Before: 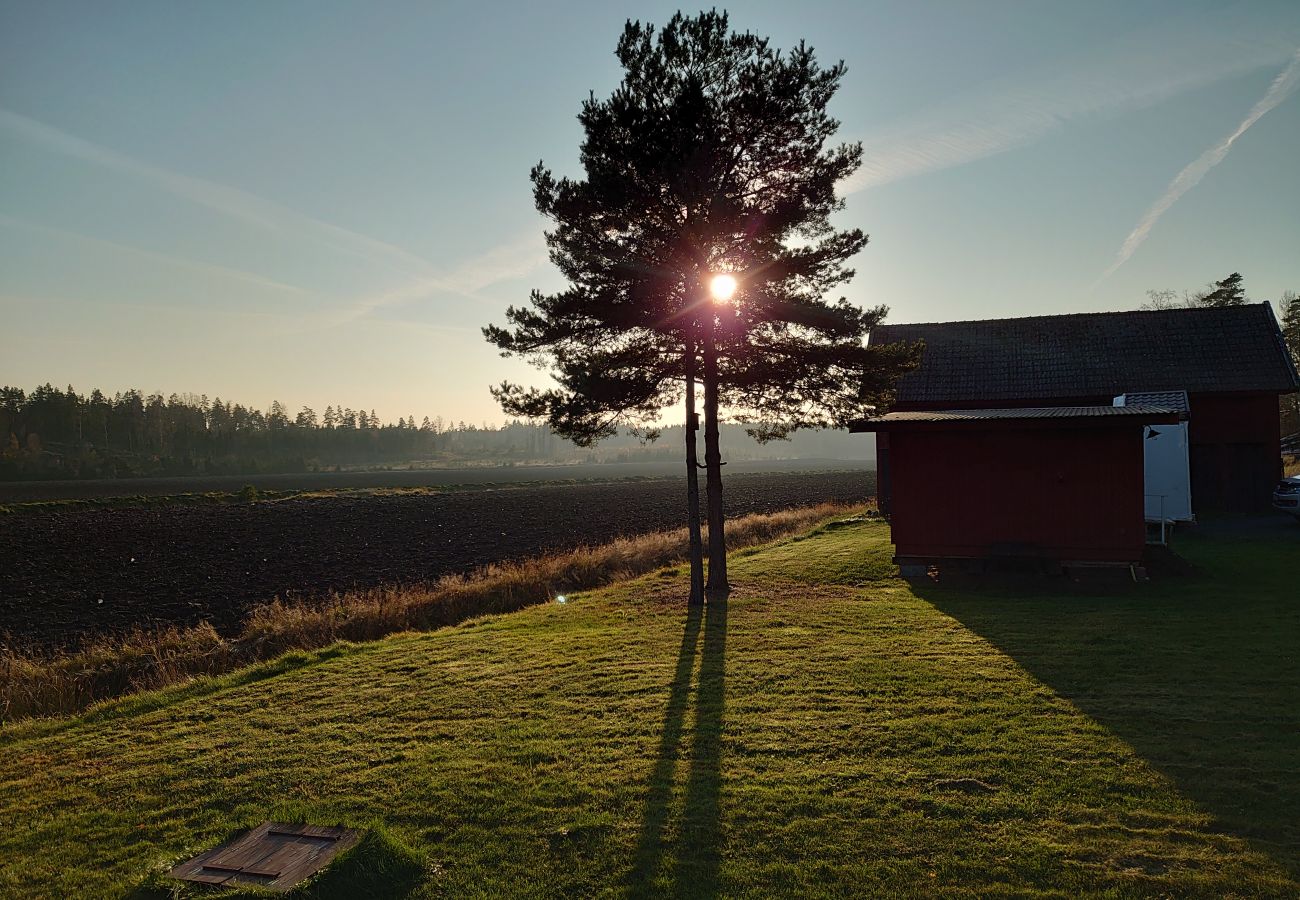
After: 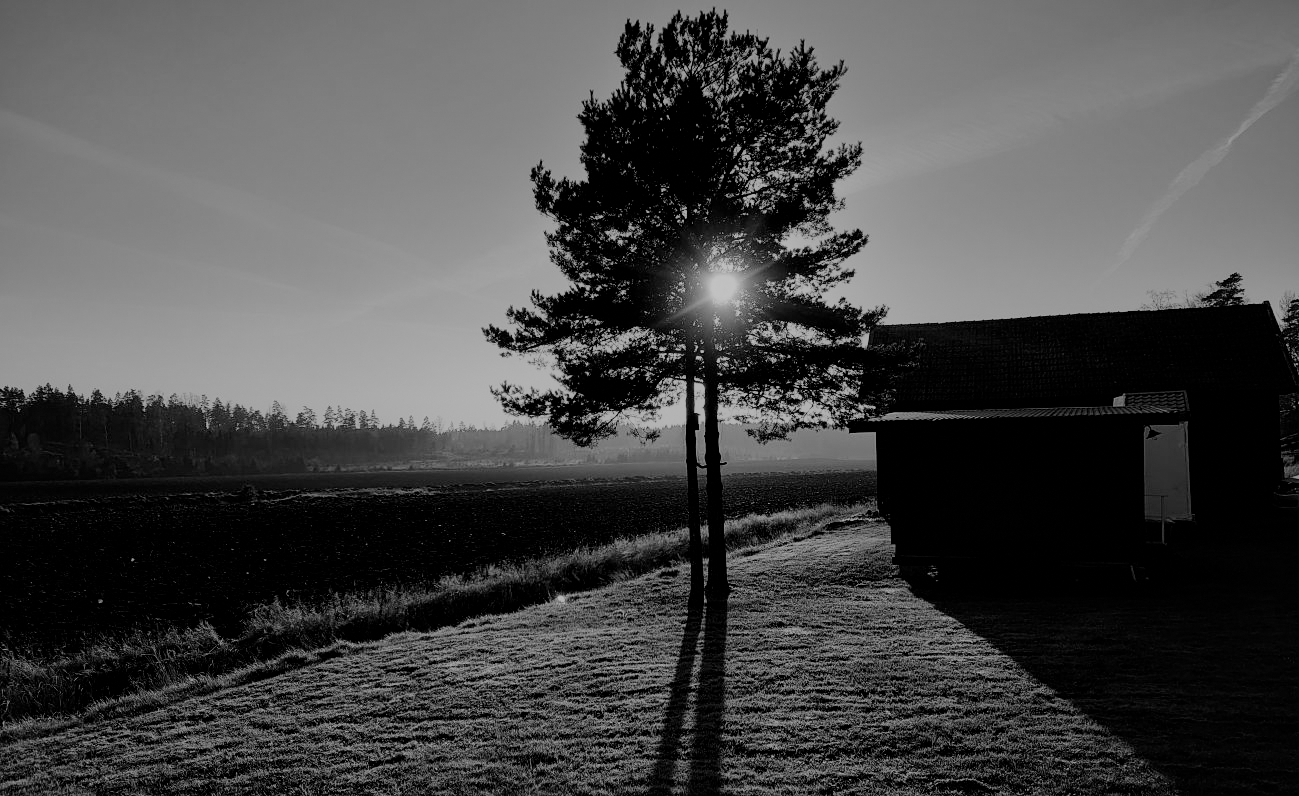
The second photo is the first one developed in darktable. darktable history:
tone curve: curves: ch0 [(0, 0) (0.131, 0.116) (0.316, 0.345) (0.501, 0.584) (0.629, 0.732) (0.812, 0.888) (1, 0.974)]; ch1 [(0, 0) (0.366, 0.367) (0.475, 0.462) (0.494, 0.496) (0.504, 0.499) (0.553, 0.584) (1, 1)]; ch2 [(0, 0) (0.333, 0.346) (0.375, 0.375) (0.424, 0.43) (0.476, 0.492) (0.502, 0.502) (0.533, 0.556) (0.566, 0.599) (0.614, 0.653) (1, 1)], color space Lab, independent channels, preserve colors none
local contrast: mode bilateral grid, contrast 20, coarseness 50, detail 120%, midtone range 0.2
crop and rotate: top 0%, bottom 11.49%
grain: coarseness 0.81 ISO, strength 1.34%, mid-tones bias 0%
filmic rgb: black relative exposure -6.15 EV, white relative exposure 6.96 EV, hardness 2.23, color science v6 (2022)
monochrome: a 79.32, b 81.83, size 1.1
white balance: emerald 1
